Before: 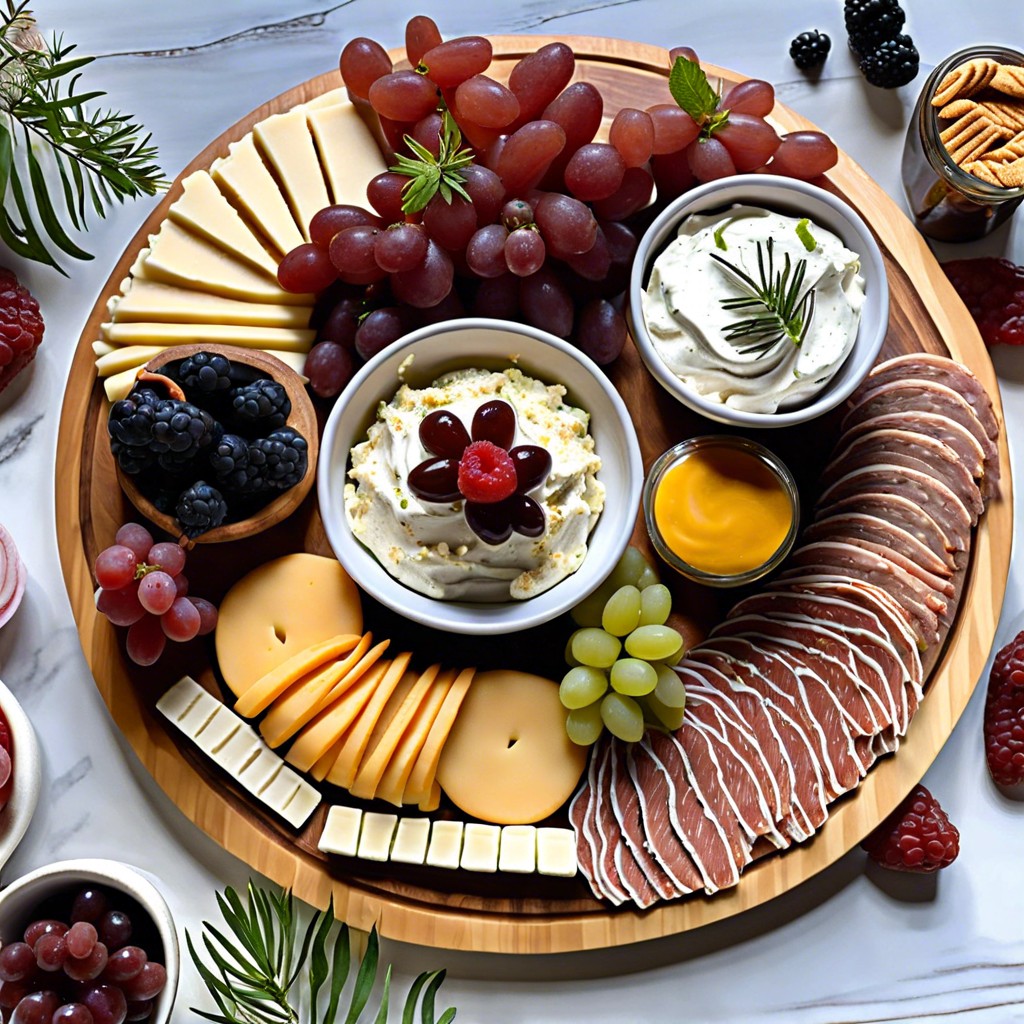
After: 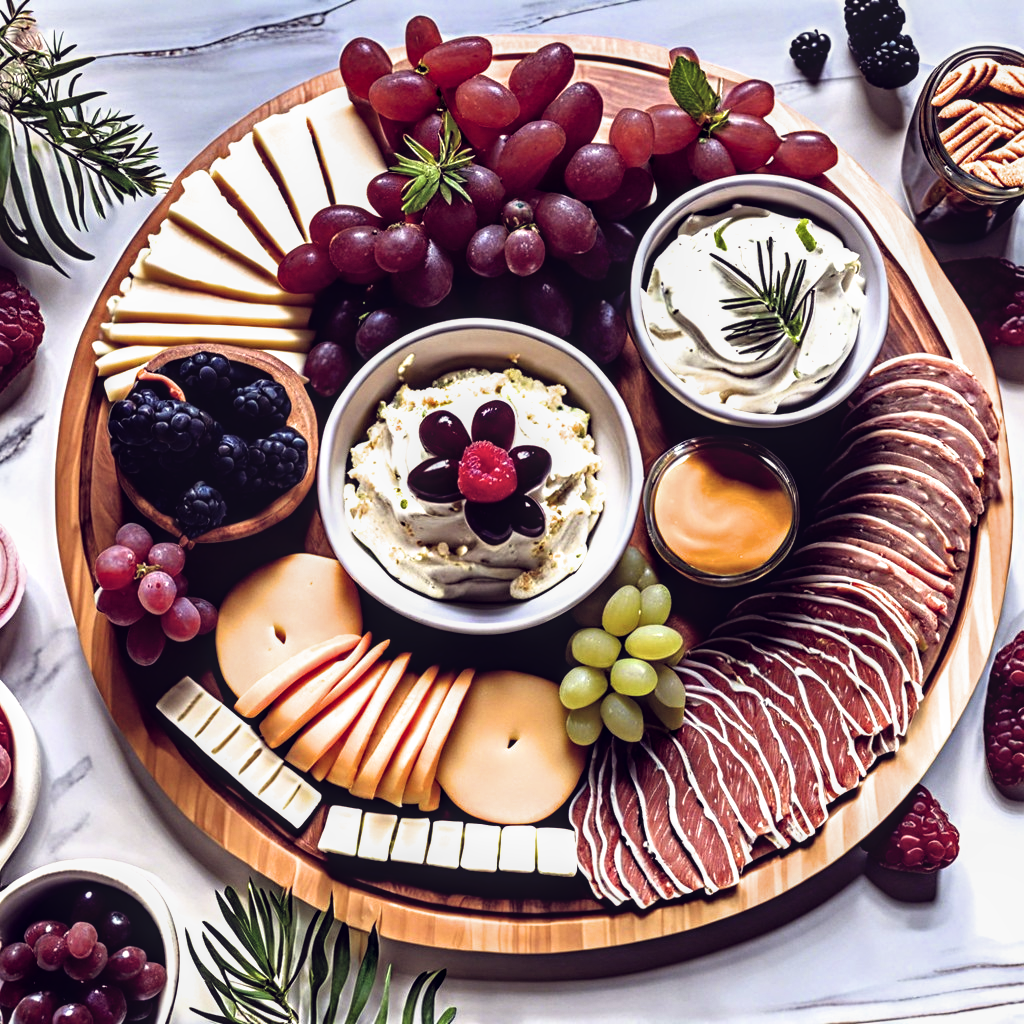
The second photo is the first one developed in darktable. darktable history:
local contrast: detail 130%
white balance: emerald 1
color balance: lift [1.001, 0.997, 0.99, 1.01], gamma [1.007, 1, 0.975, 1.025], gain [1, 1.065, 1.052, 0.935], contrast 13.25%
tone equalizer: on, module defaults
filmic rgb: white relative exposure 2.45 EV, hardness 6.33
